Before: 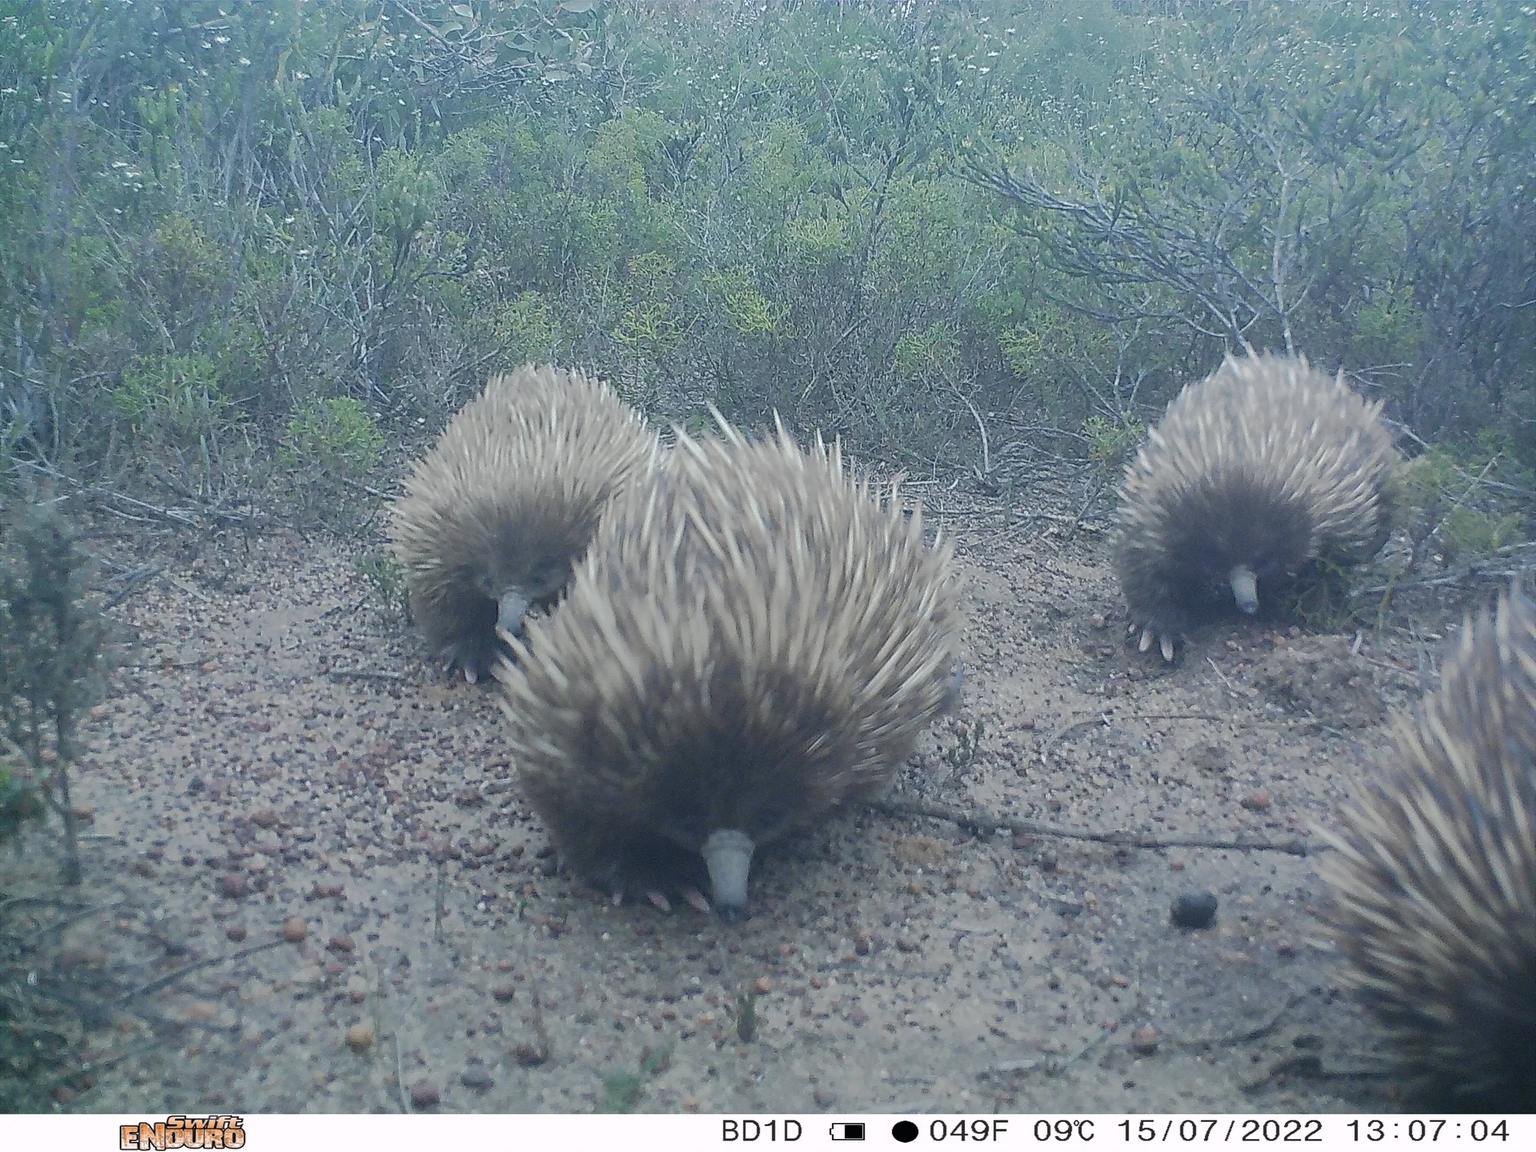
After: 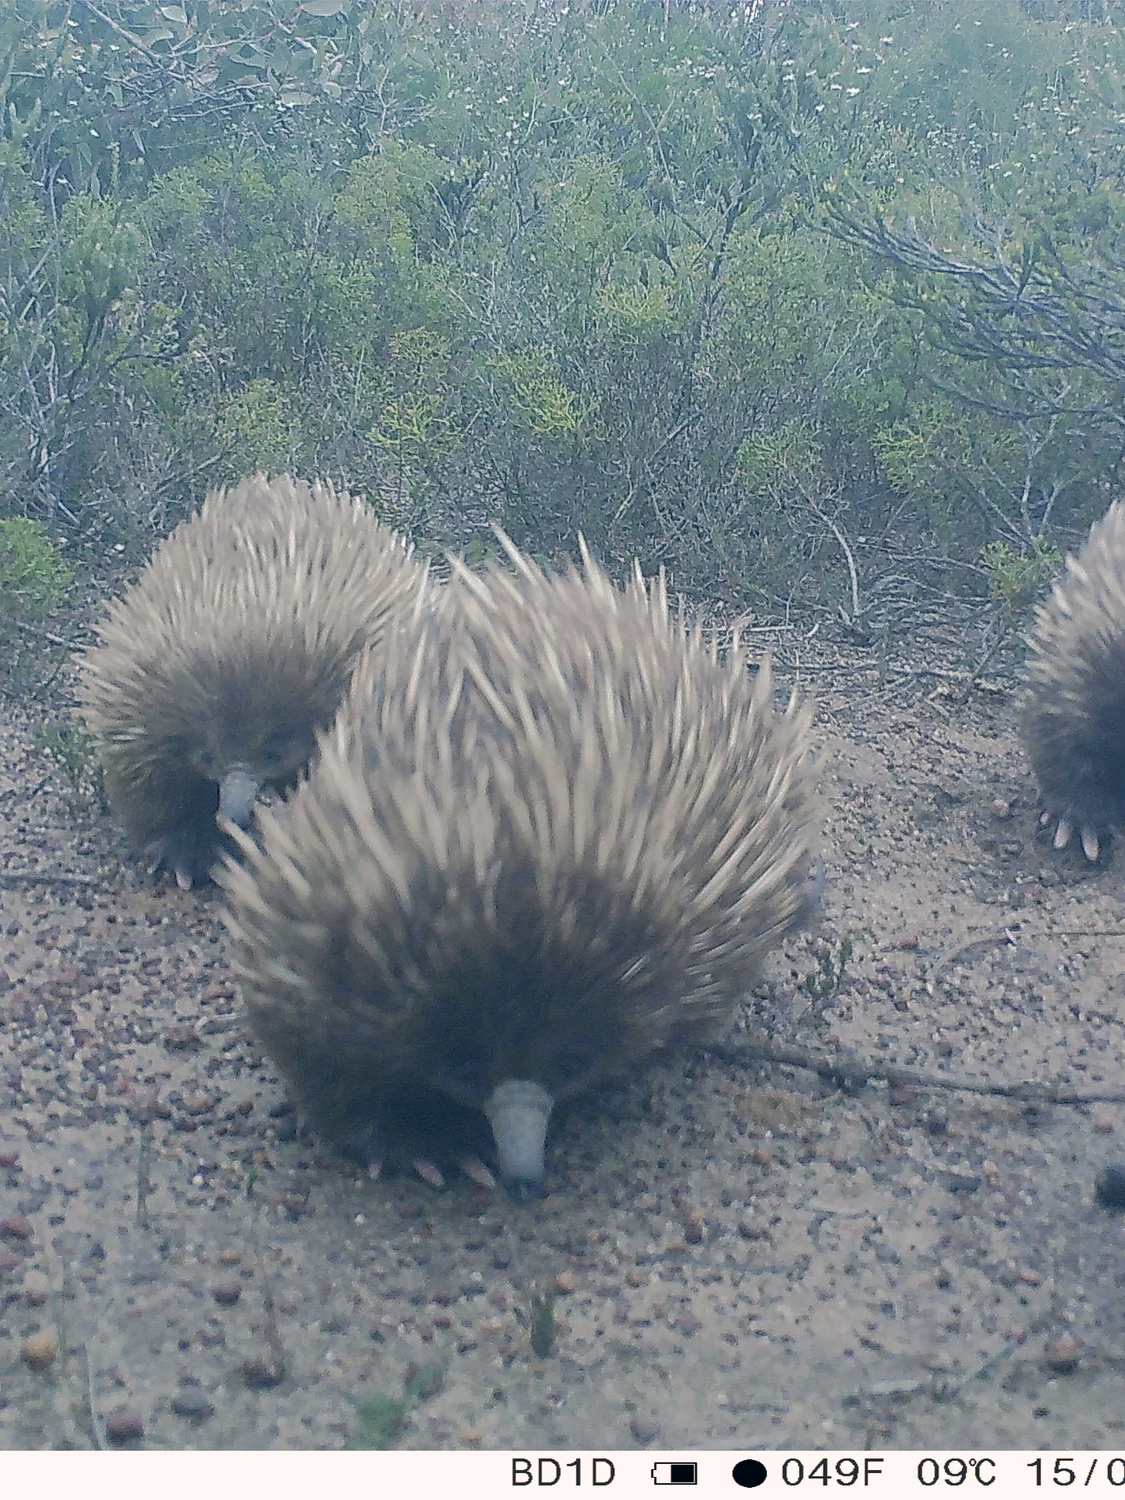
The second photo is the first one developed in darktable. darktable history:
crop: left 21.496%, right 22.254%
tone equalizer: on, module defaults
color correction: highlights a* 5.38, highlights b* 5.3, shadows a* -4.26, shadows b* -5.11
